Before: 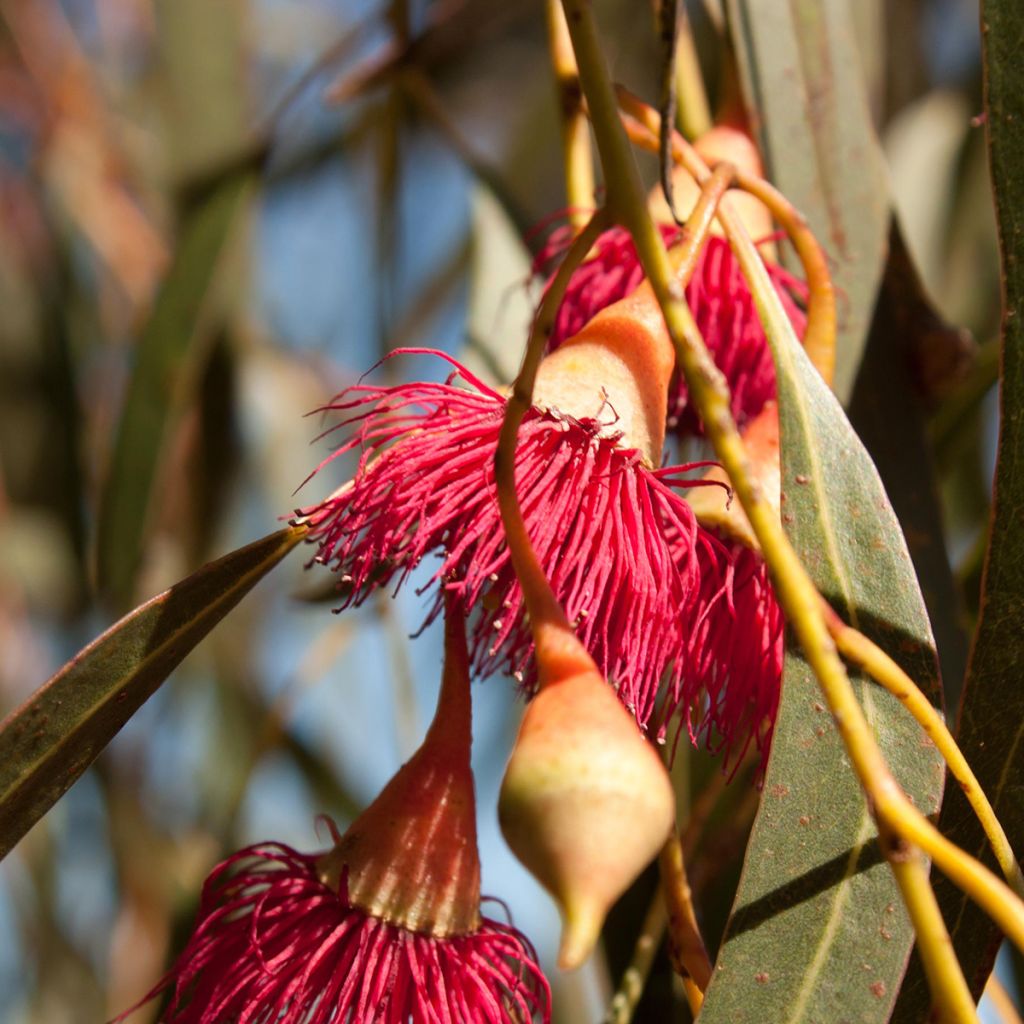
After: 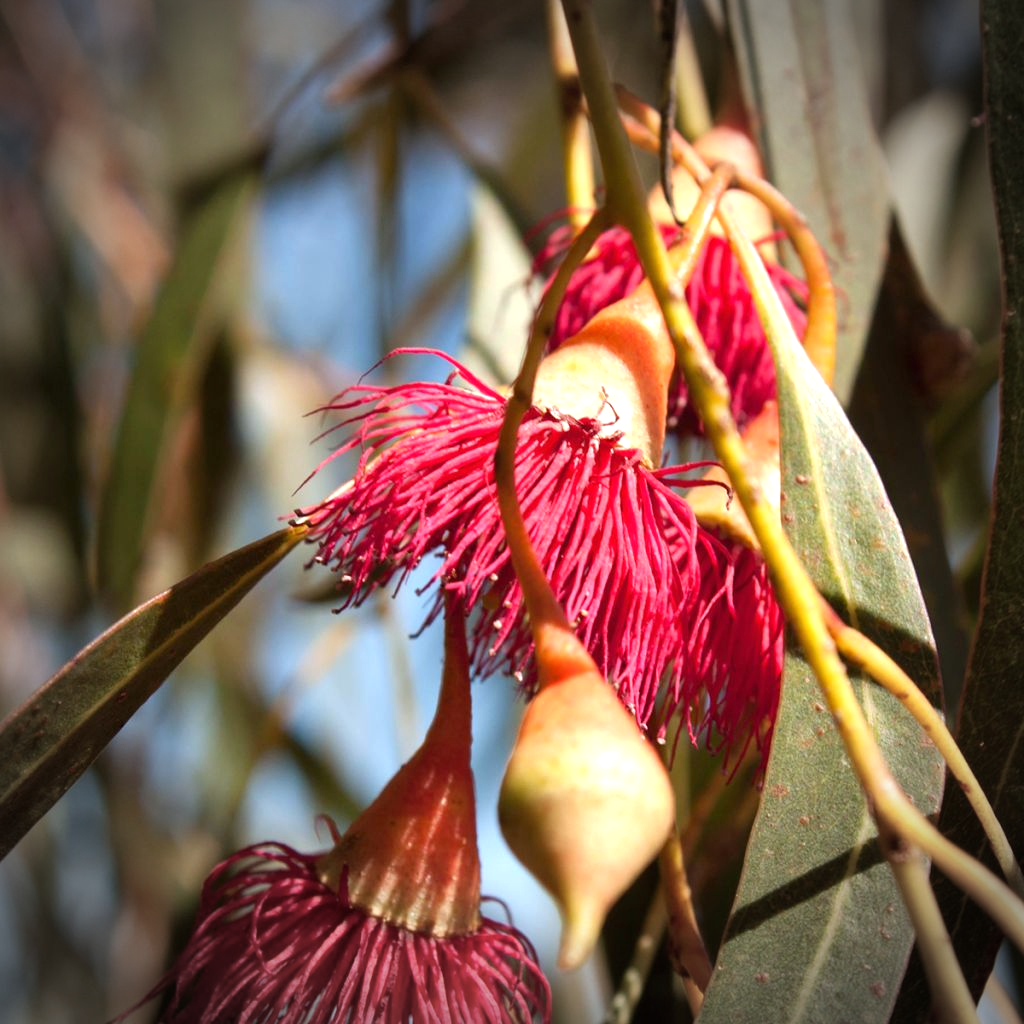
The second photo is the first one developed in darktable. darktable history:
white balance: red 0.98, blue 1.034
exposure: black level correction 0, exposure 0.5 EV, compensate exposure bias true, compensate highlight preservation false
vignetting: fall-off start 75%, brightness -0.692, width/height ratio 1.084
